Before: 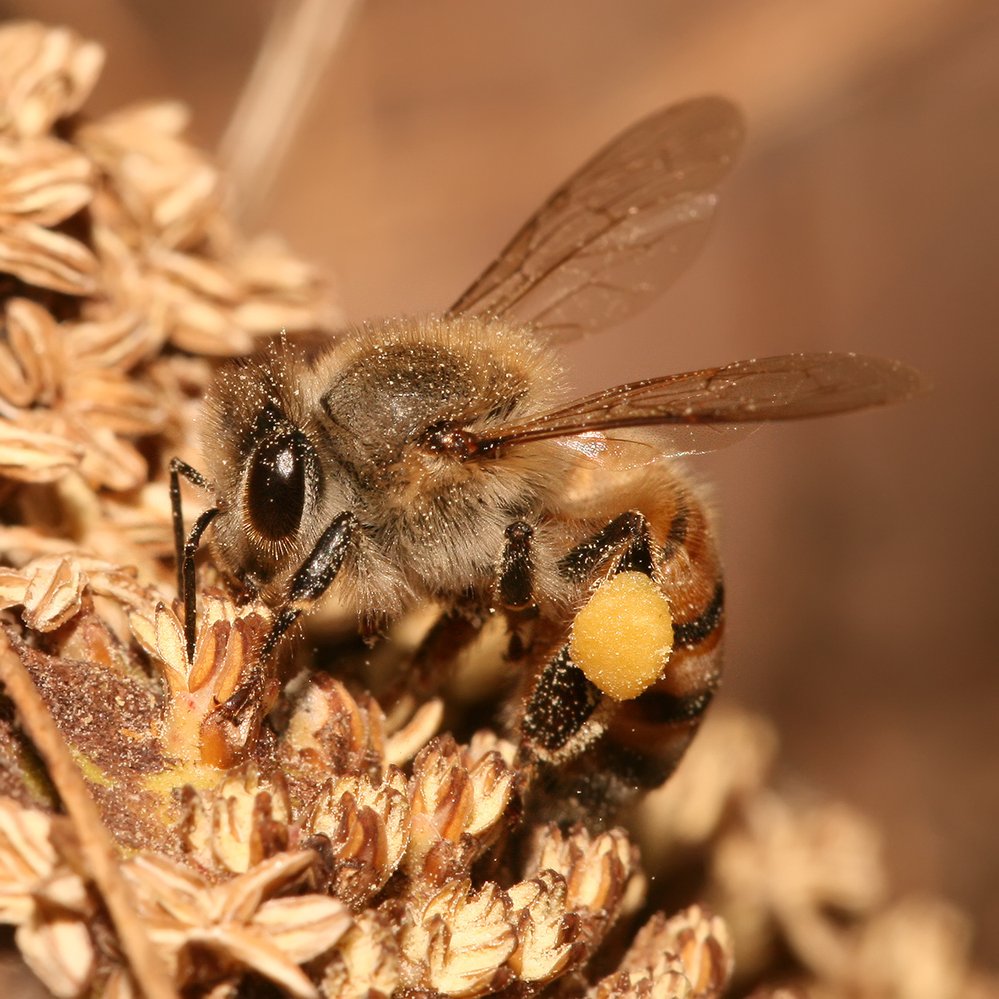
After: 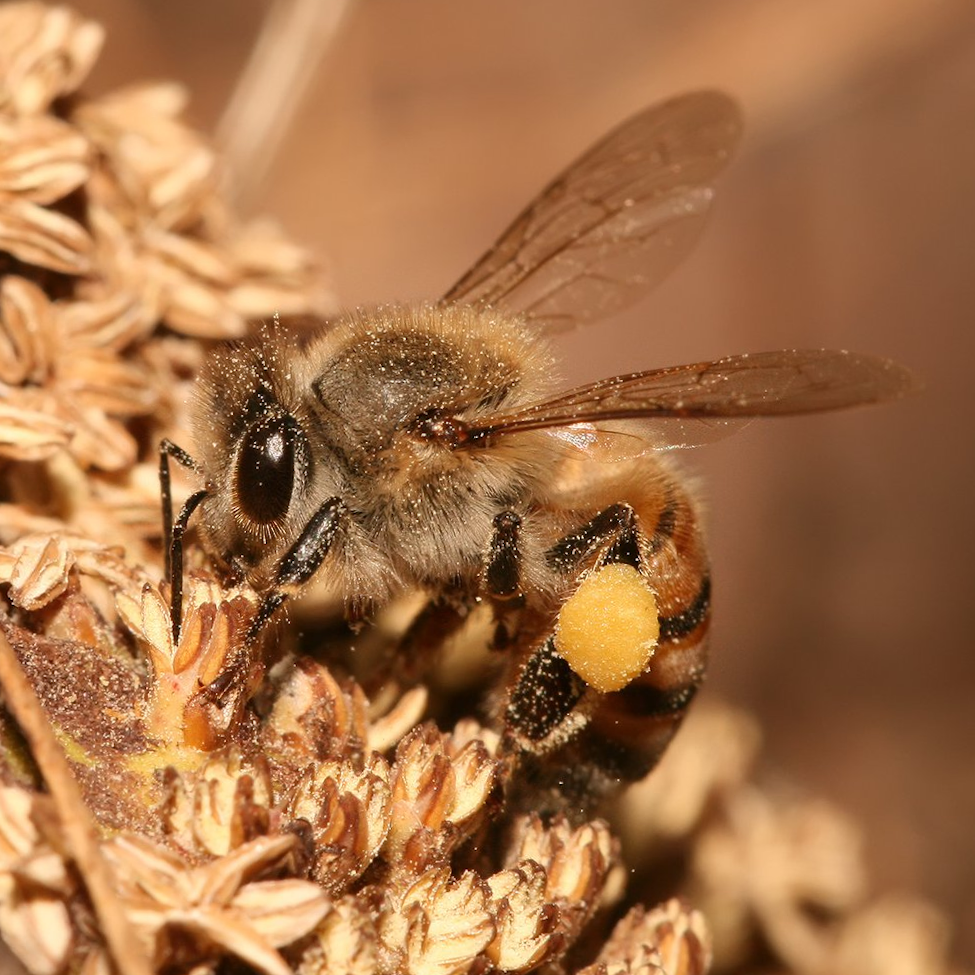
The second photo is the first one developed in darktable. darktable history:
crop and rotate: angle -1.37°
